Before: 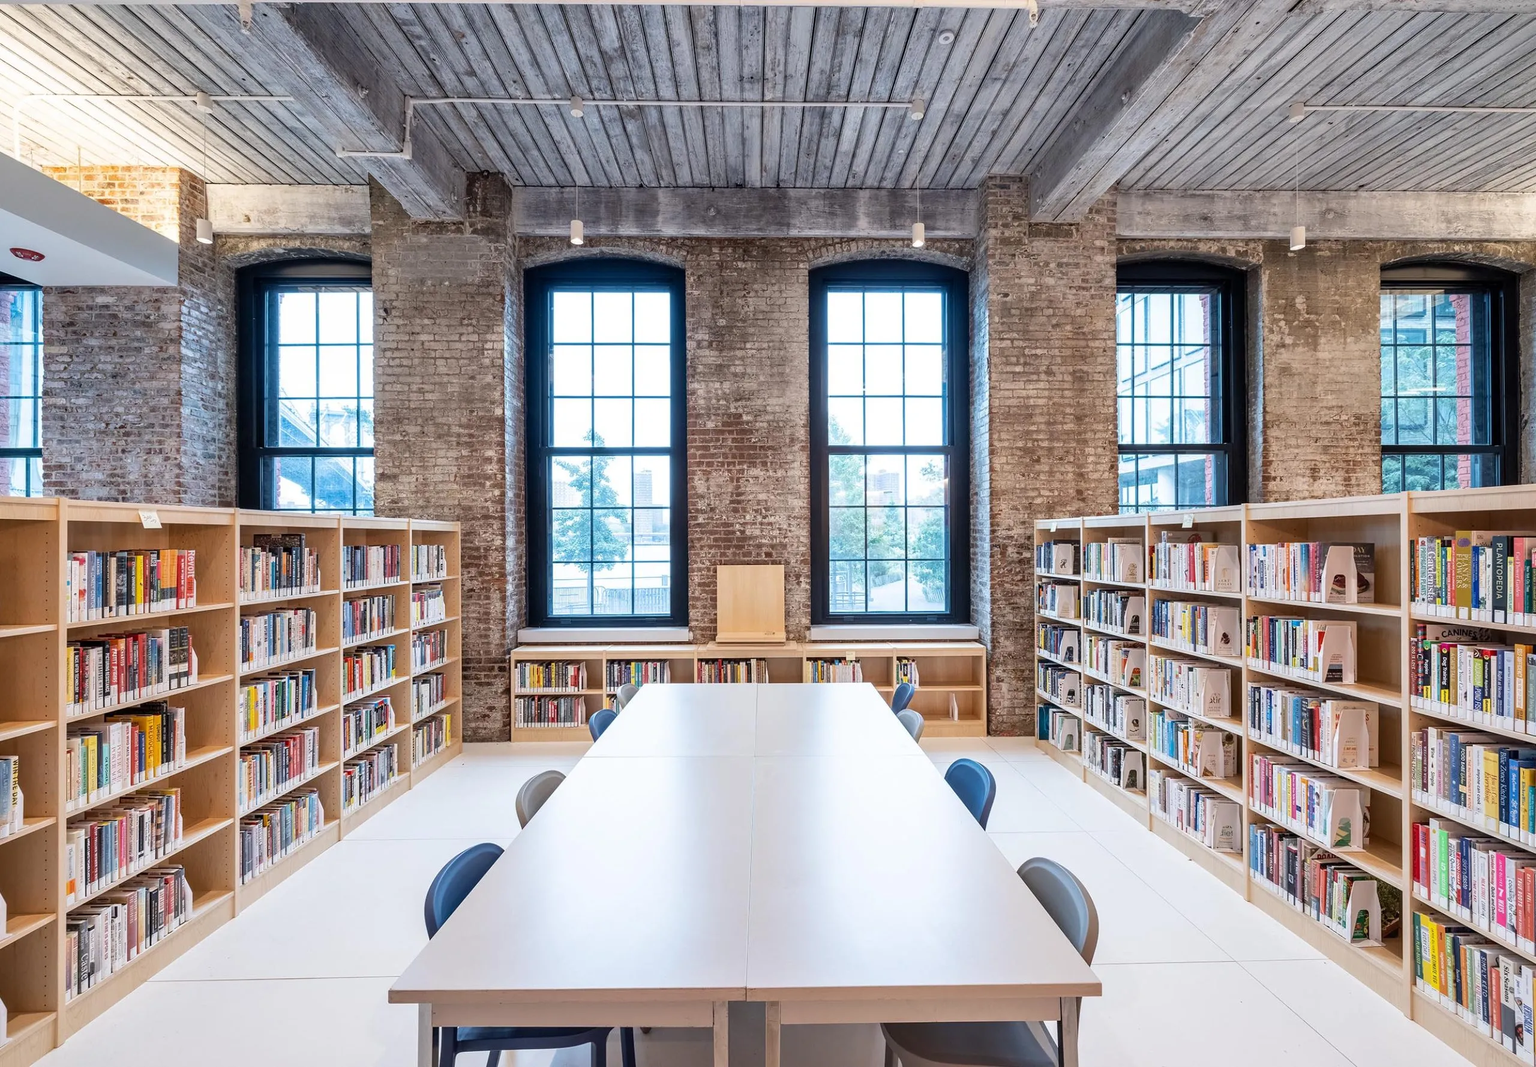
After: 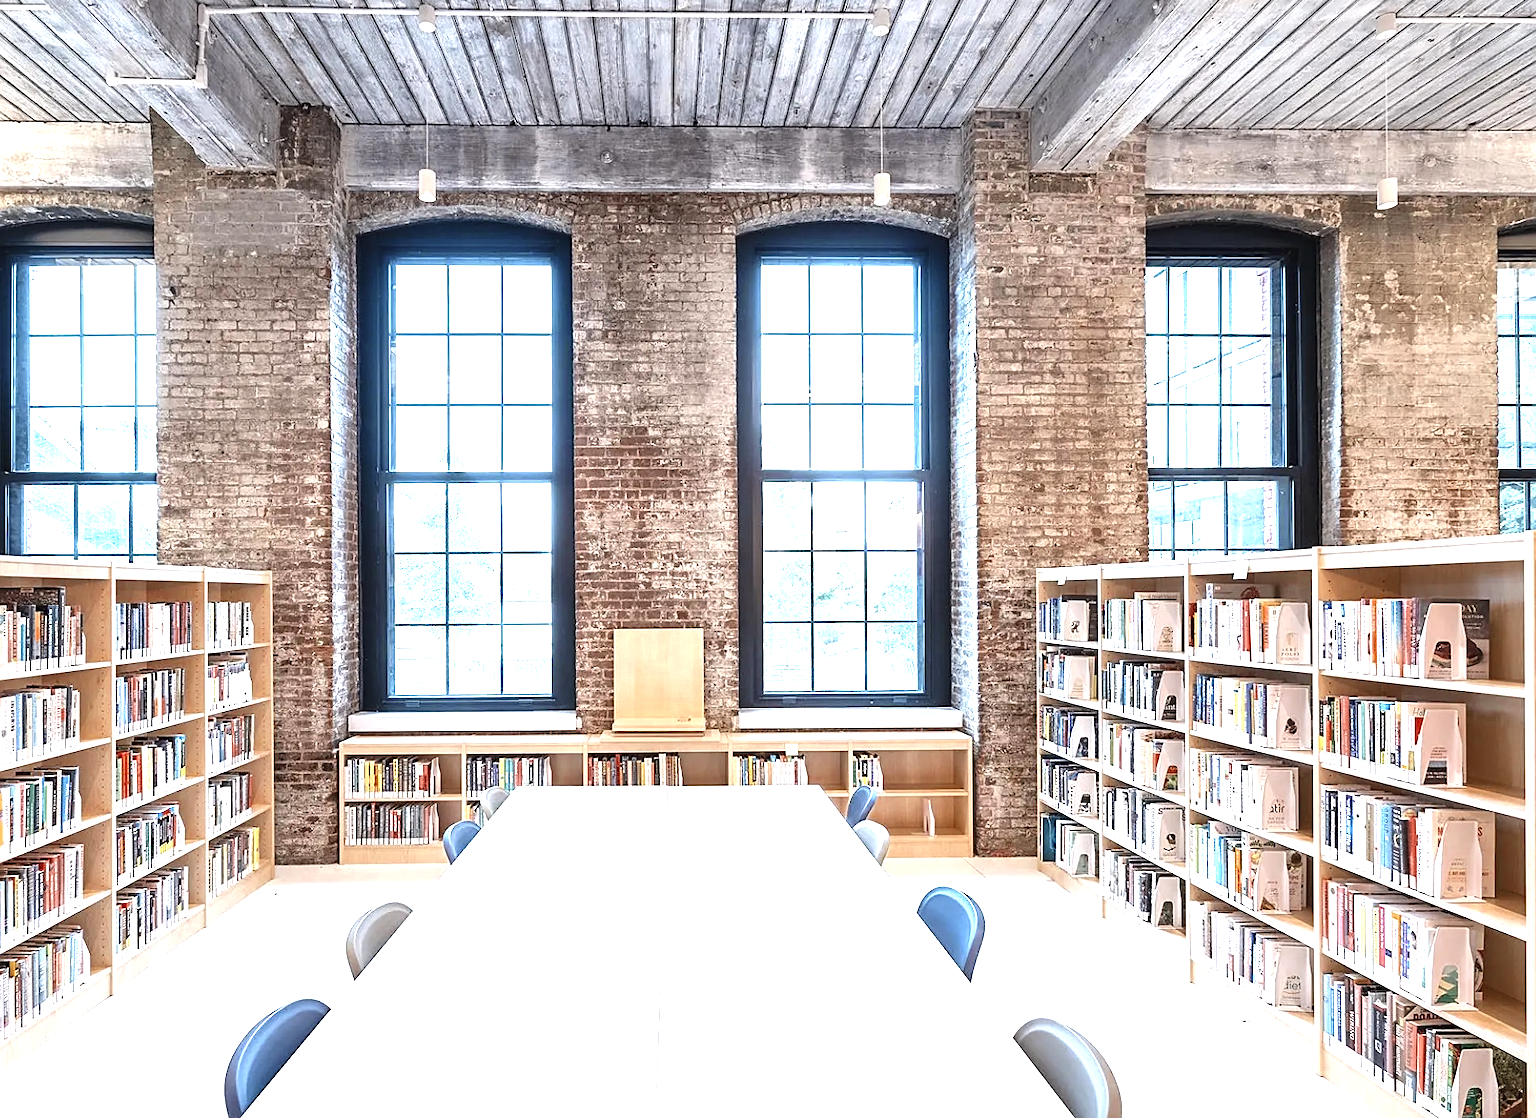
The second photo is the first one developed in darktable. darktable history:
exposure: black level correction -0.002, exposure 1.11 EV, compensate highlight preservation false
sharpen: on, module defaults
color zones: curves: ch0 [(0, 0.5) (0.125, 0.4) (0.25, 0.5) (0.375, 0.4) (0.5, 0.4) (0.625, 0.6) (0.75, 0.6) (0.875, 0.5)]; ch1 [(0, 0.35) (0.125, 0.45) (0.25, 0.35) (0.375, 0.35) (0.5, 0.35) (0.625, 0.35) (0.75, 0.45) (0.875, 0.35)]; ch2 [(0, 0.6) (0.125, 0.5) (0.25, 0.5) (0.375, 0.6) (0.5, 0.6) (0.625, 0.5) (0.75, 0.5) (0.875, 0.5)]
crop: left 16.709%, top 8.756%, right 8.201%, bottom 12.505%
